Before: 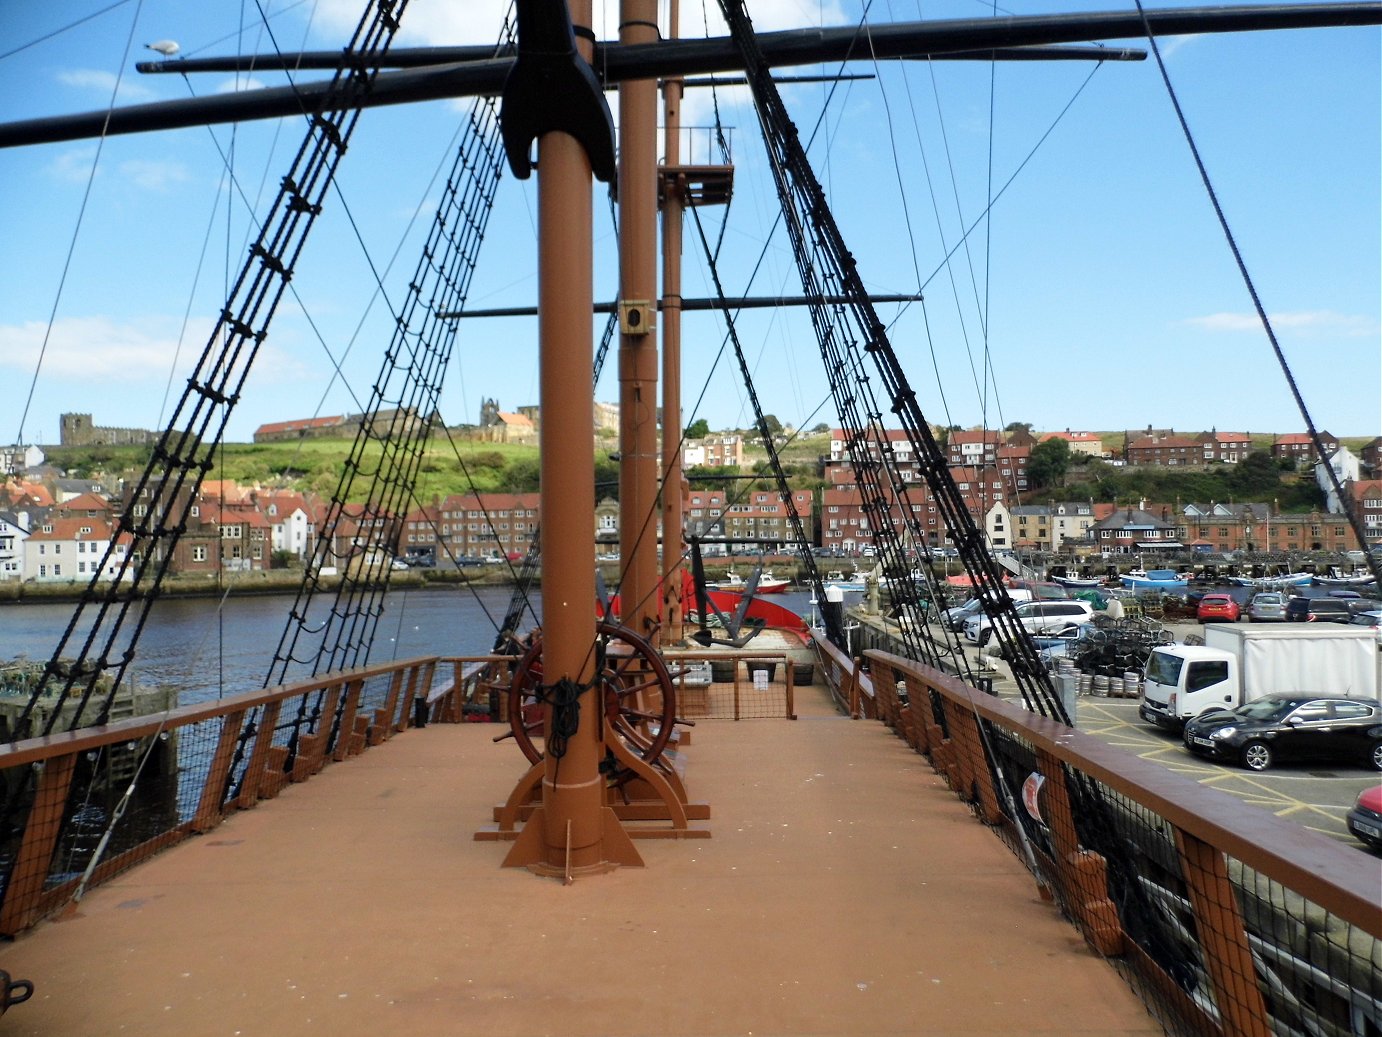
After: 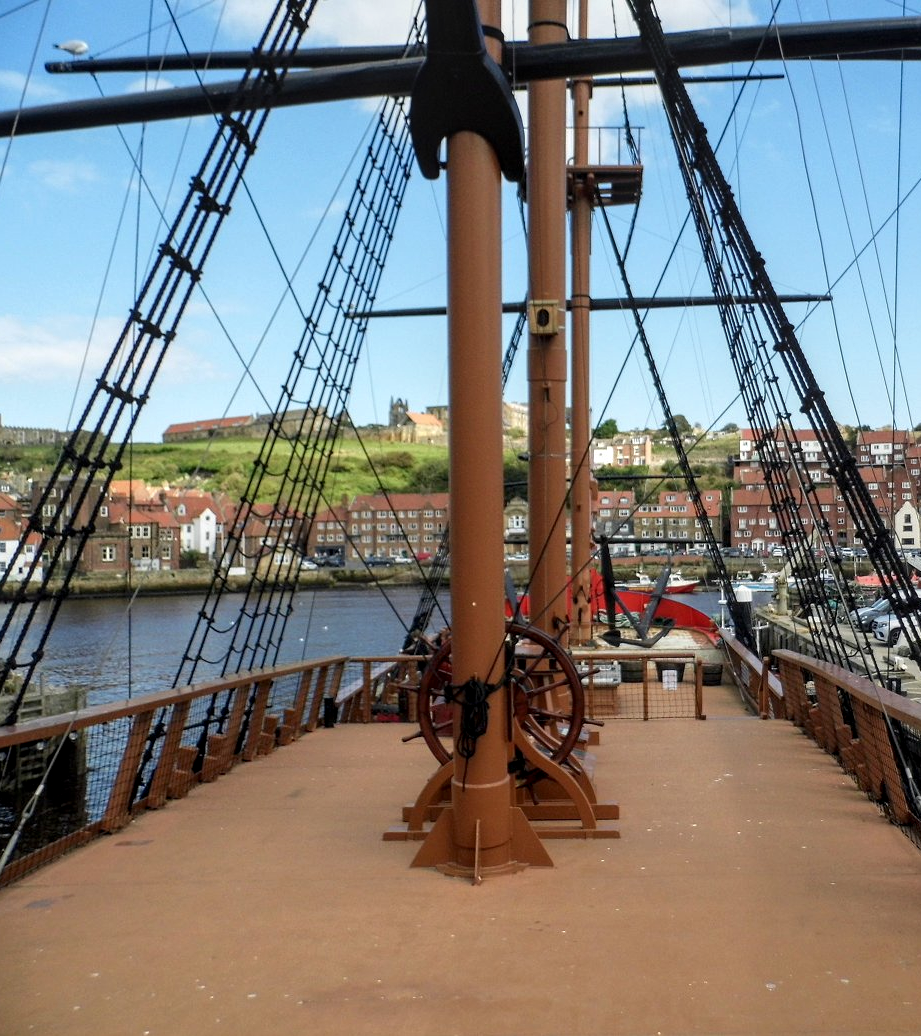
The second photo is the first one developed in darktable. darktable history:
crop and rotate: left 6.617%, right 26.717%
local contrast: on, module defaults
